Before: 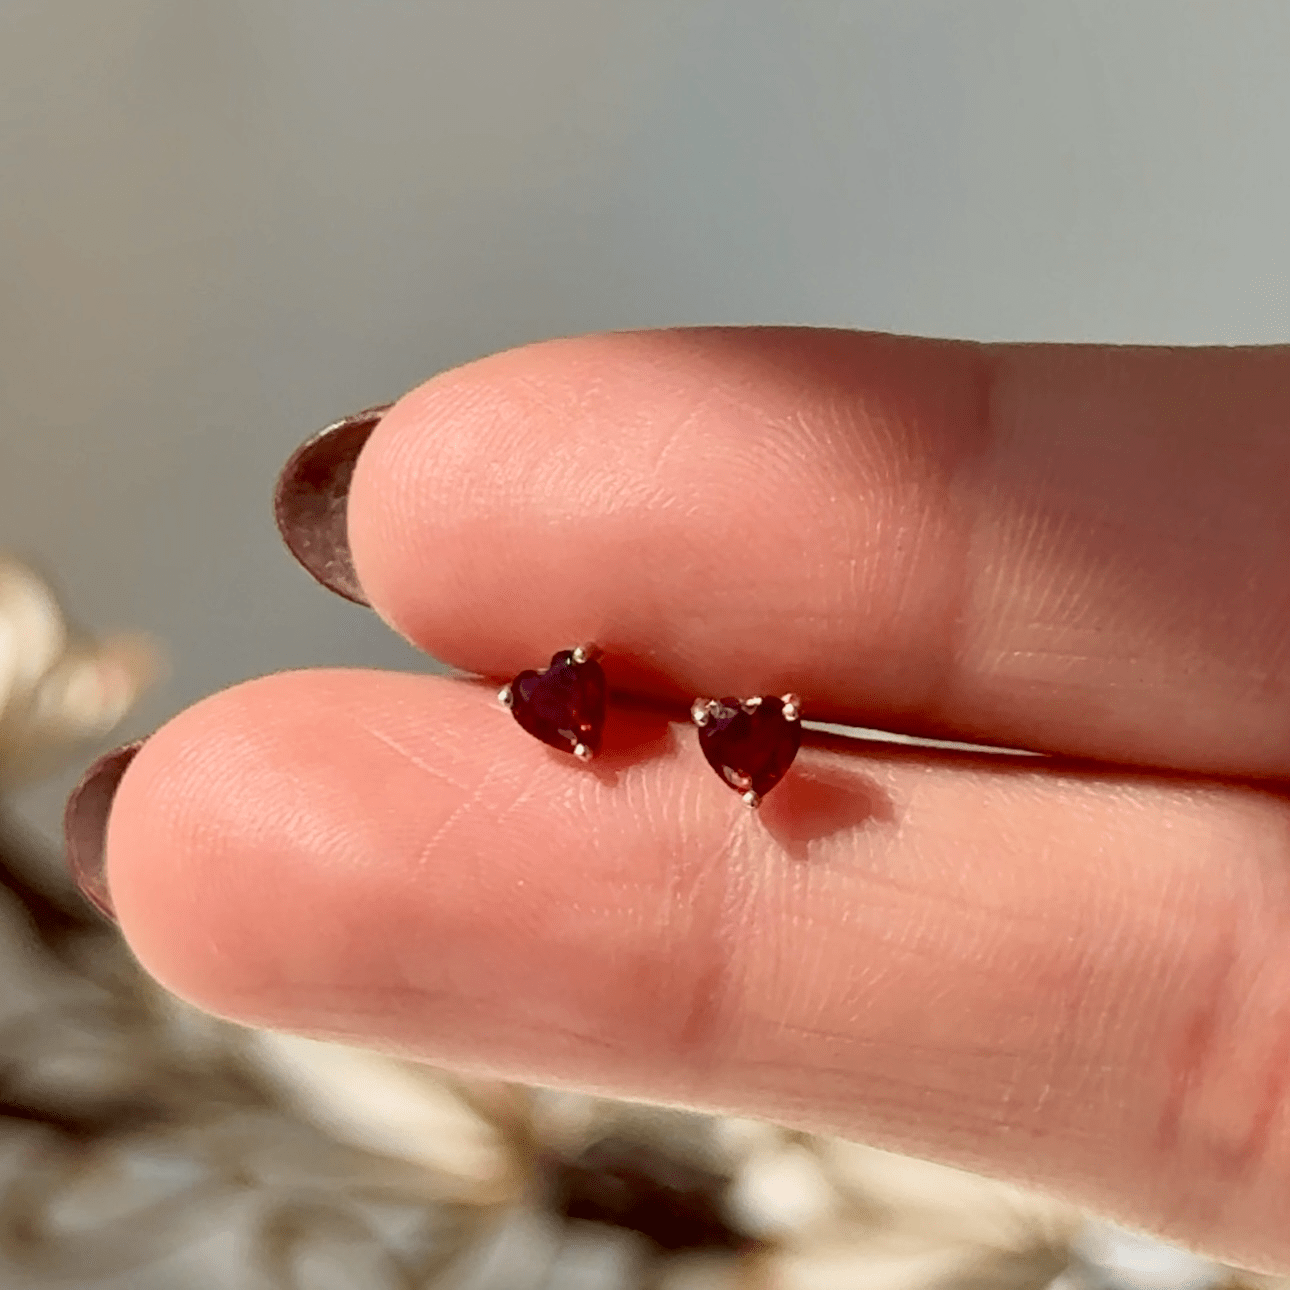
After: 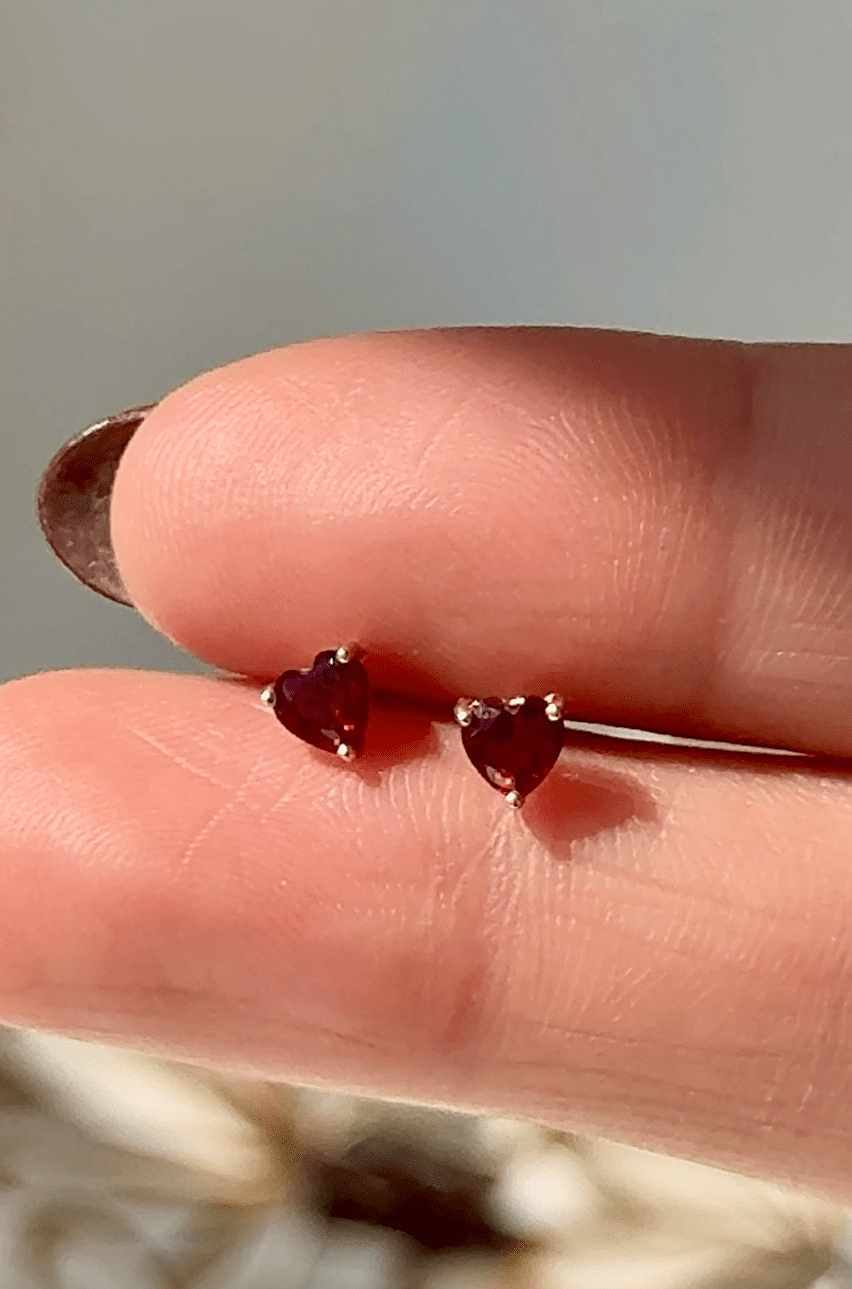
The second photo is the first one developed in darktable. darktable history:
sharpen: on, module defaults
crop and rotate: left 18.442%, right 15.508%
